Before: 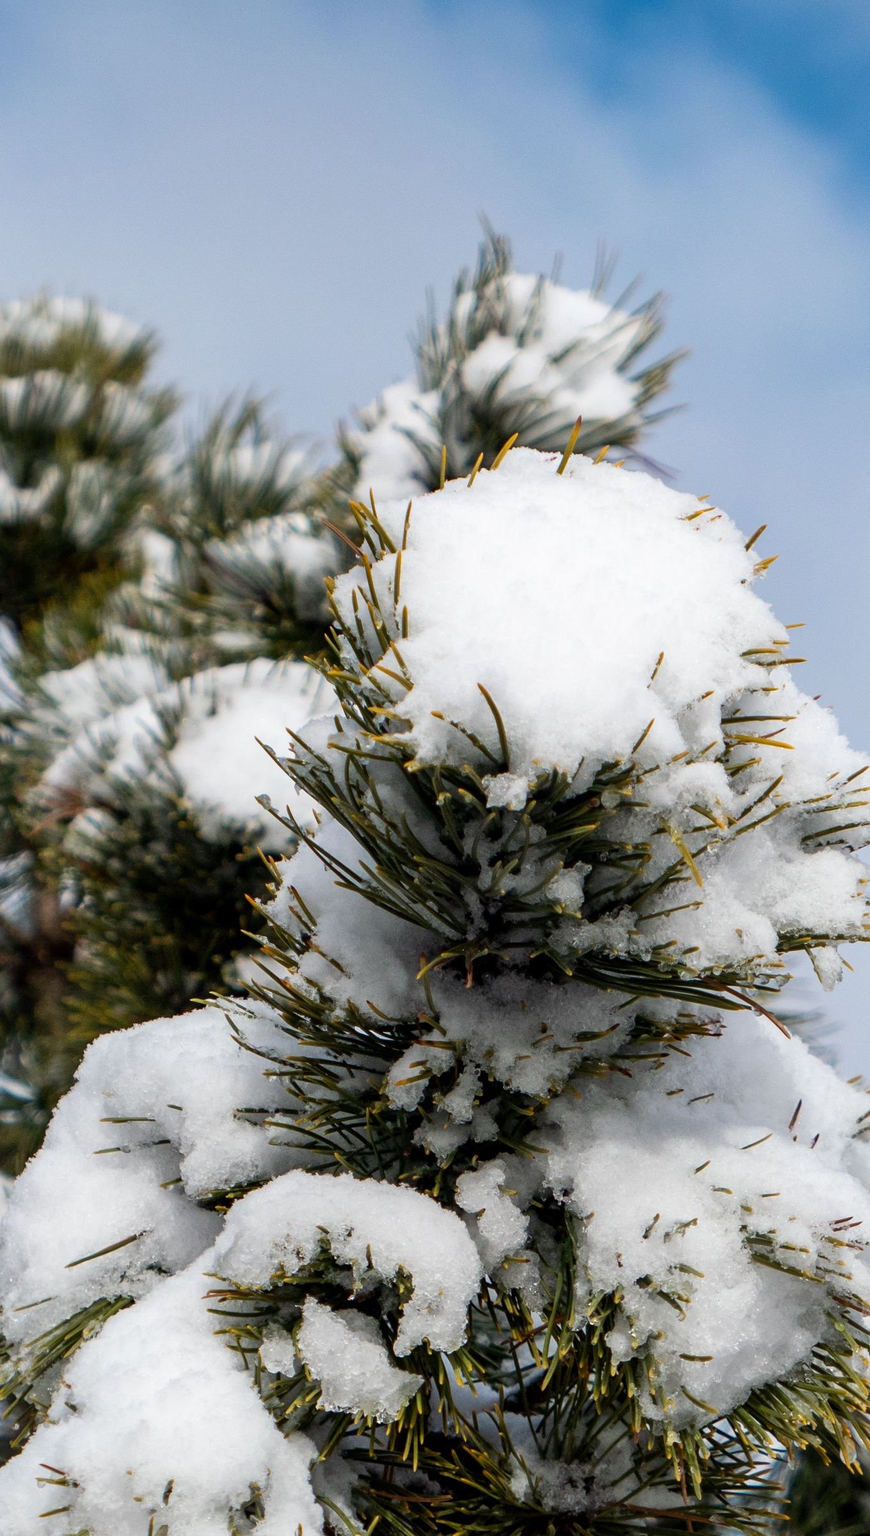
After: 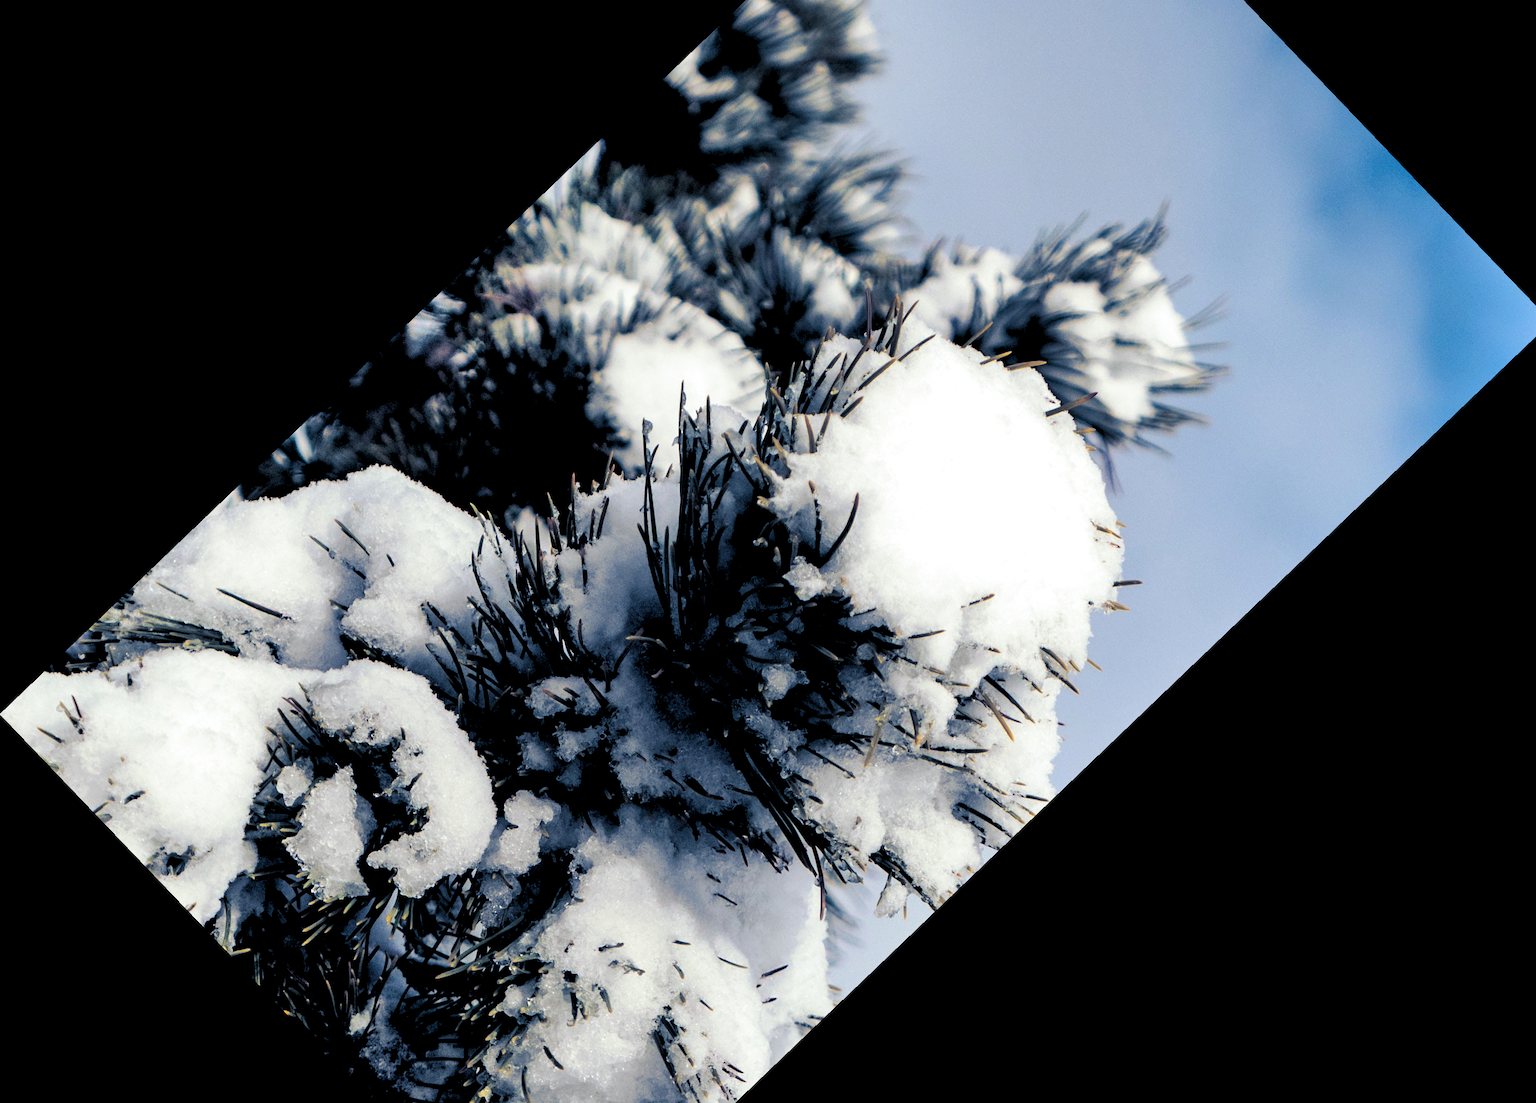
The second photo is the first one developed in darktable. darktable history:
white balance: emerald 1
rgb levels: levels [[0.034, 0.472, 0.904], [0, 0.5, 1], [0, 0.5, 1]]
shadows and highlights: radius 264.75, soften with gaussian
crop and rotate: angle -46.26°, top 16.234%, right 0.912%, bottom 11.704%
split-toning: shadows › hue 226.8°, shadows › saturation 0.84
